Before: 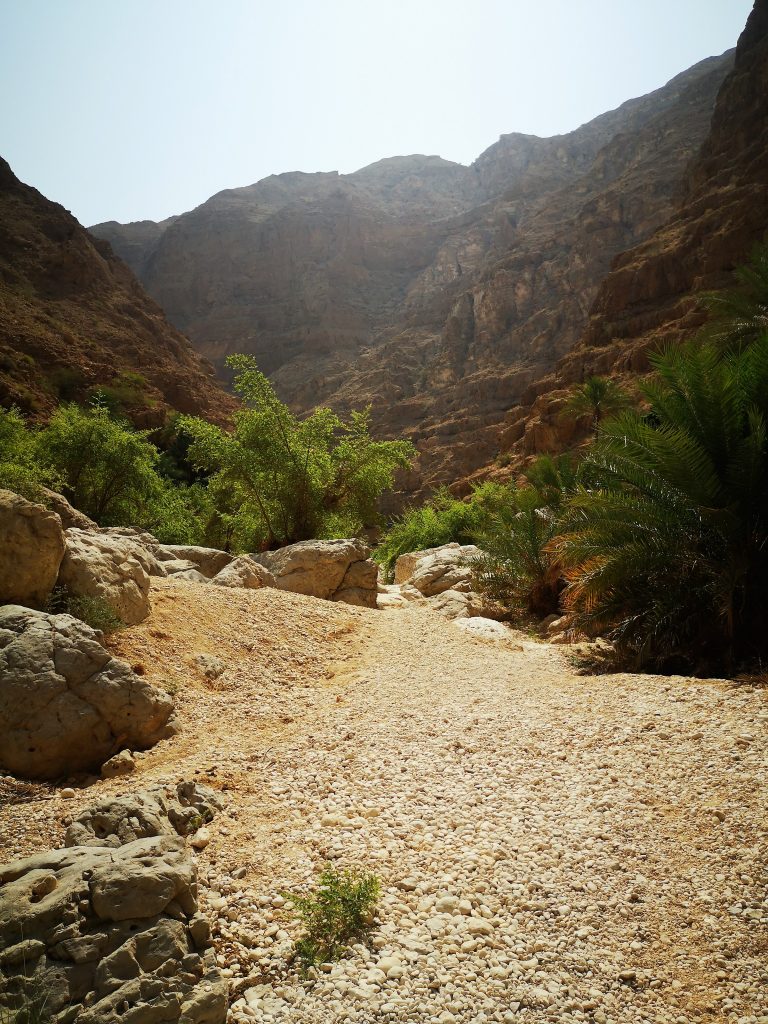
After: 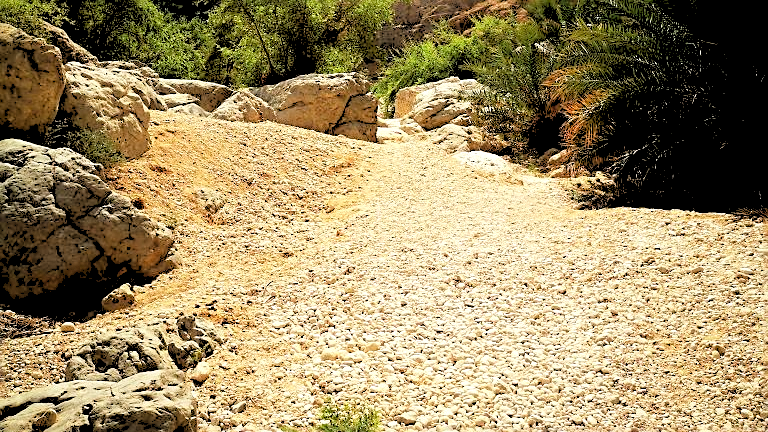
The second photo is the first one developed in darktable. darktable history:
rgb levels: levels [[0.027, 0.429, 0.996], [0, 0.5, 1], [0, 0.5, 1]]
exposure: black level correction 0.001, exposure 0.5 EV, compensate exposure bias true, compensate highlight preservation false
crop: top 45.551%, bottom 12.262%
tone curve: curves: ch0 [(0.122, 0.111) (1, 1)]
sharpen: on, module defaults
